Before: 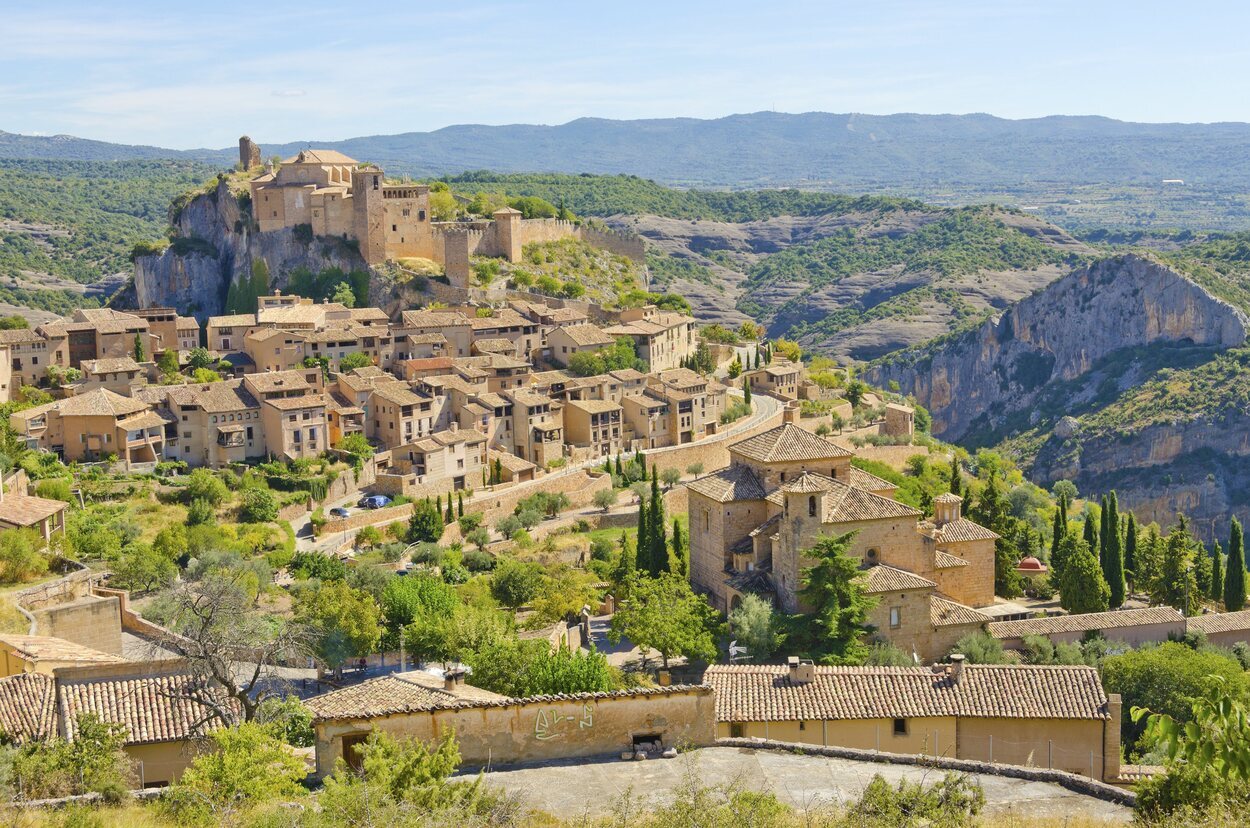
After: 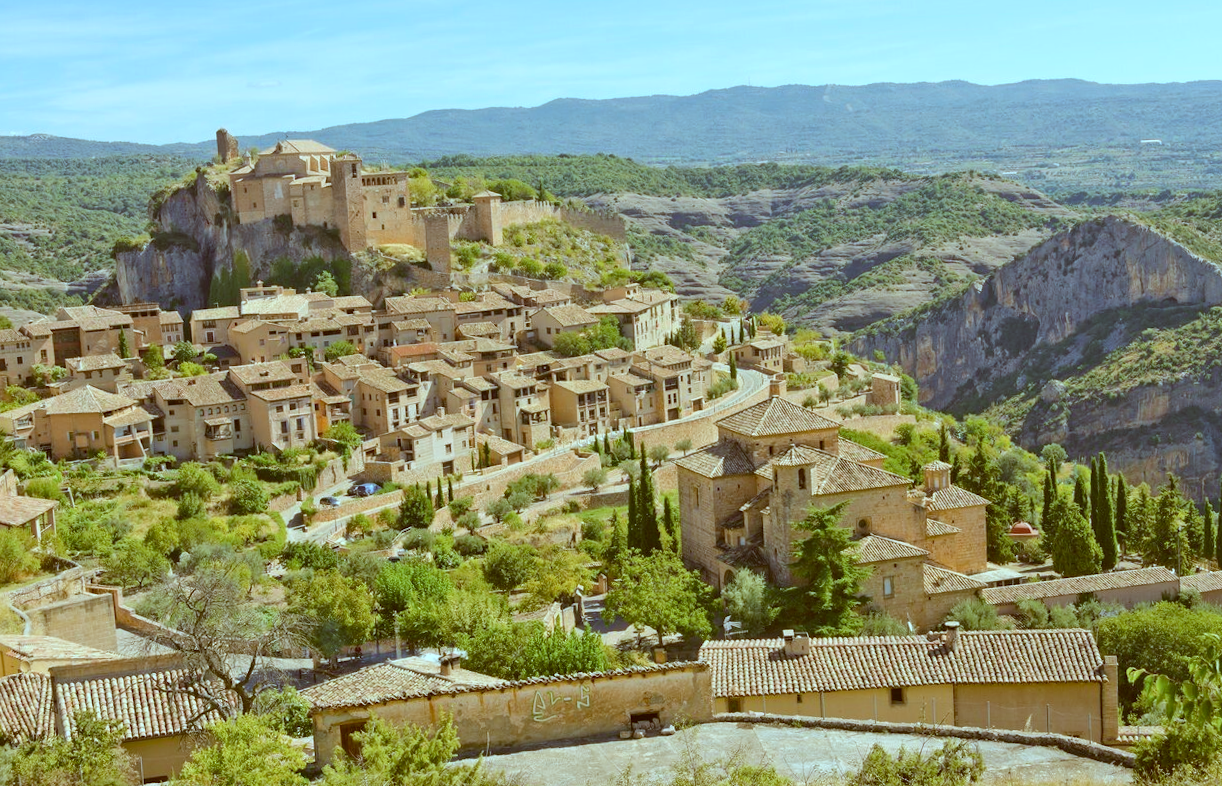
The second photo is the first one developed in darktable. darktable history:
color correction: highlights a* -14.62, highlights b* -16.22, shadows a* 10.12, shadows b* 29.4
rotate and perspective: rotation -2°, crop left 0.022, crop right 0.978, crop top 0.049, crop bottom 0.951
